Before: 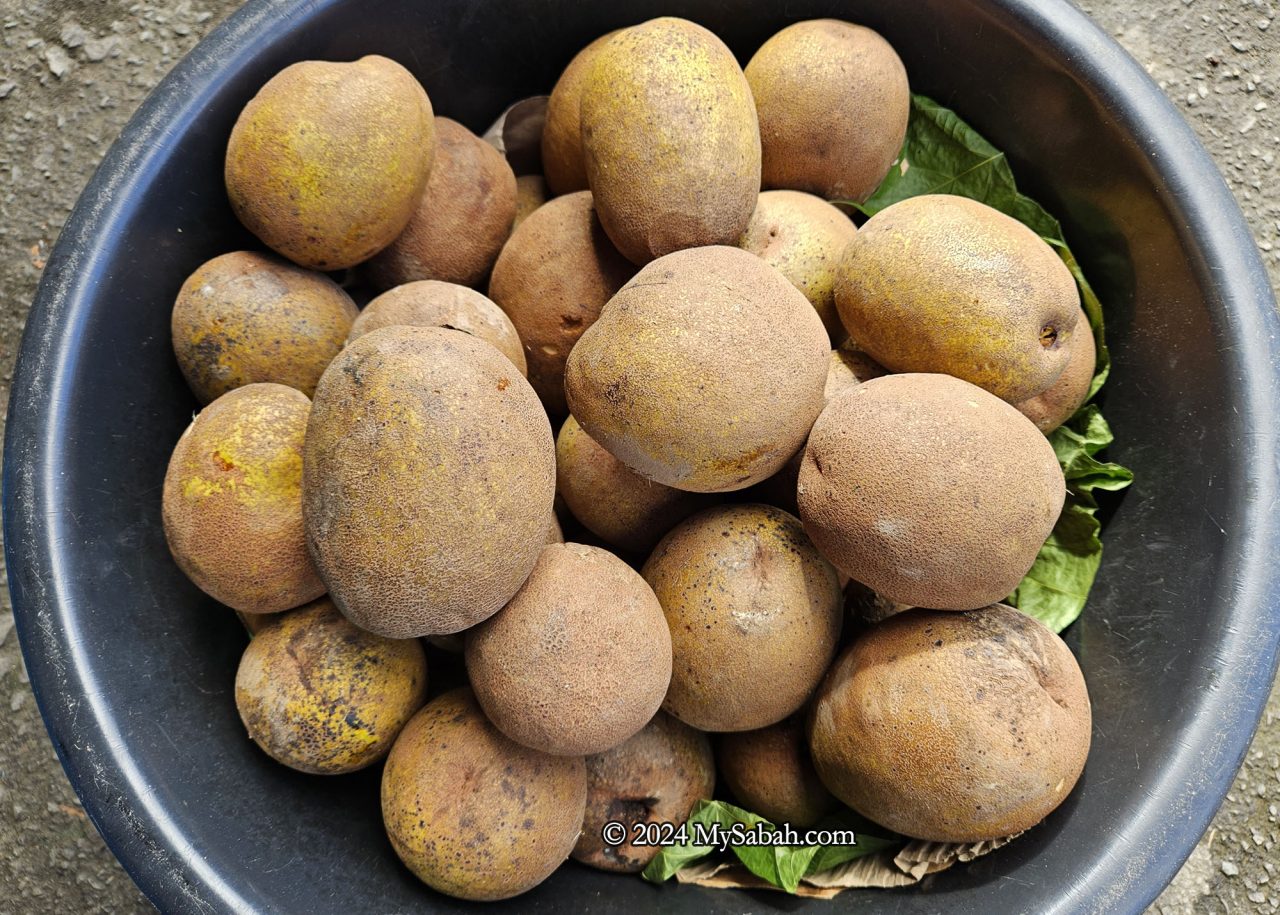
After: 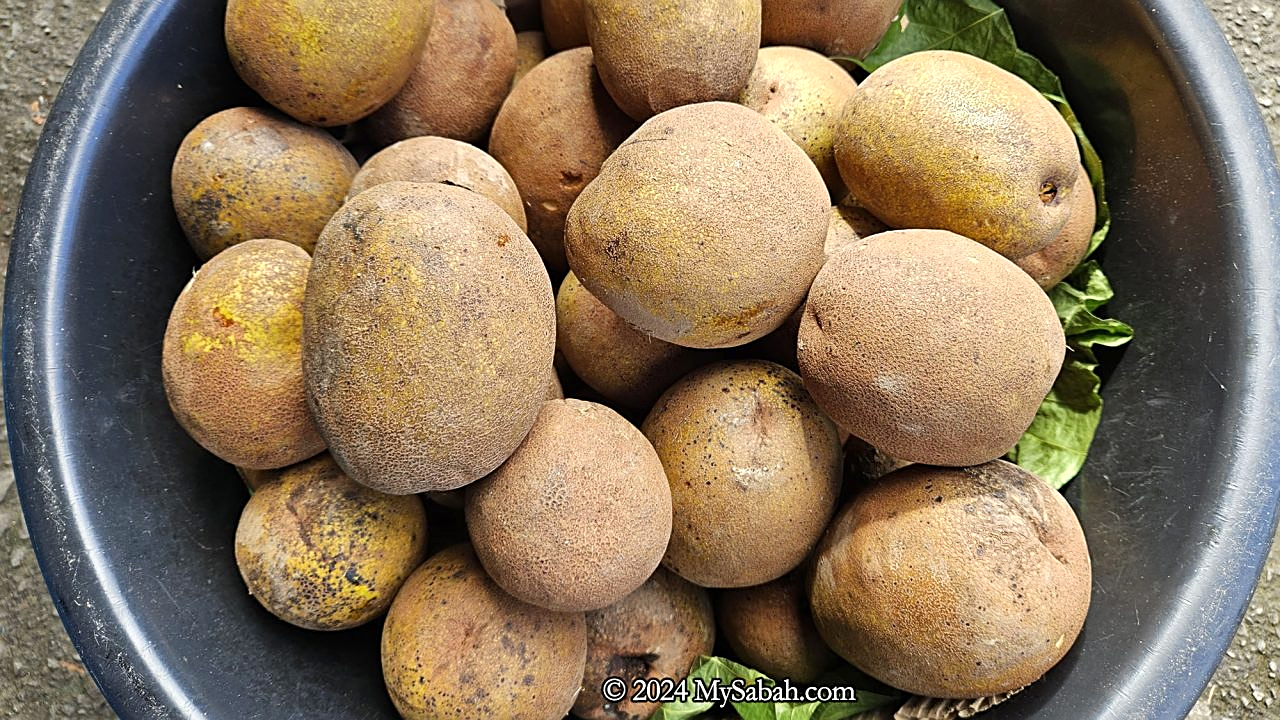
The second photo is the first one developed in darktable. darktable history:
exposure: exposure 0.2 EV, compensate highlight preservation false
crop and rotate: top 15.774%, bottom 5.506%
sharpen: on, module defaults
shadows and highlights: highlights color adjustment 0%, soften with gaussian
